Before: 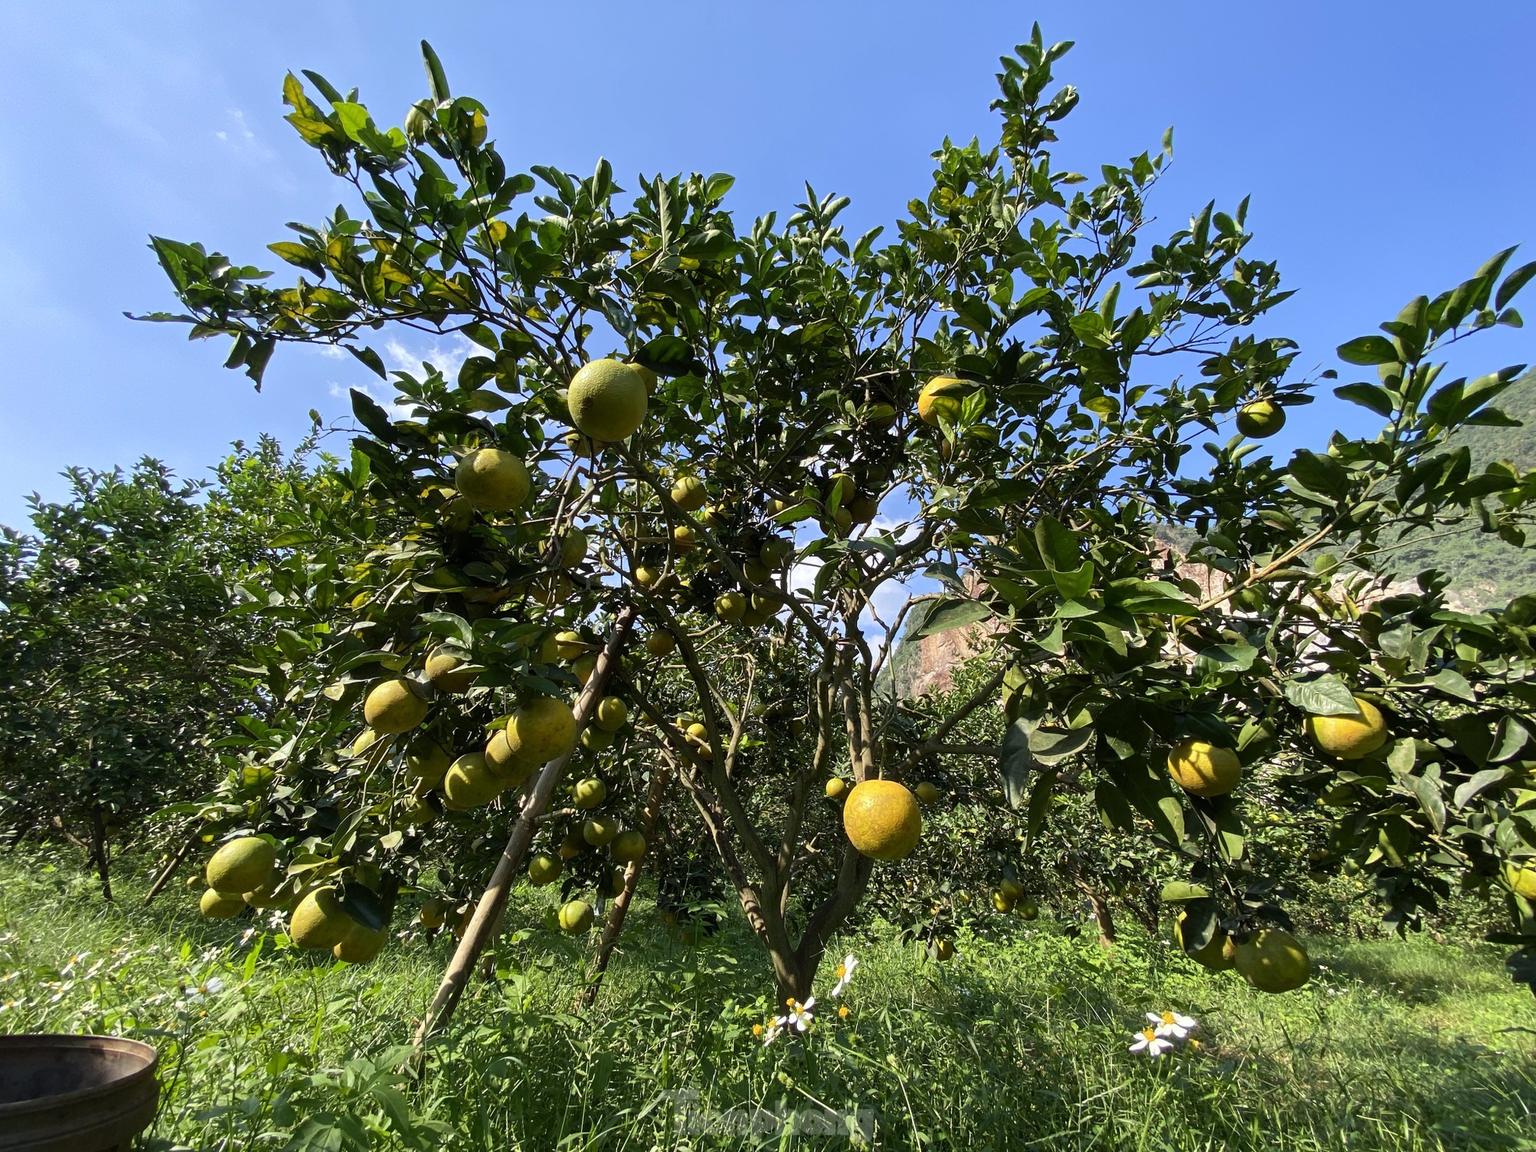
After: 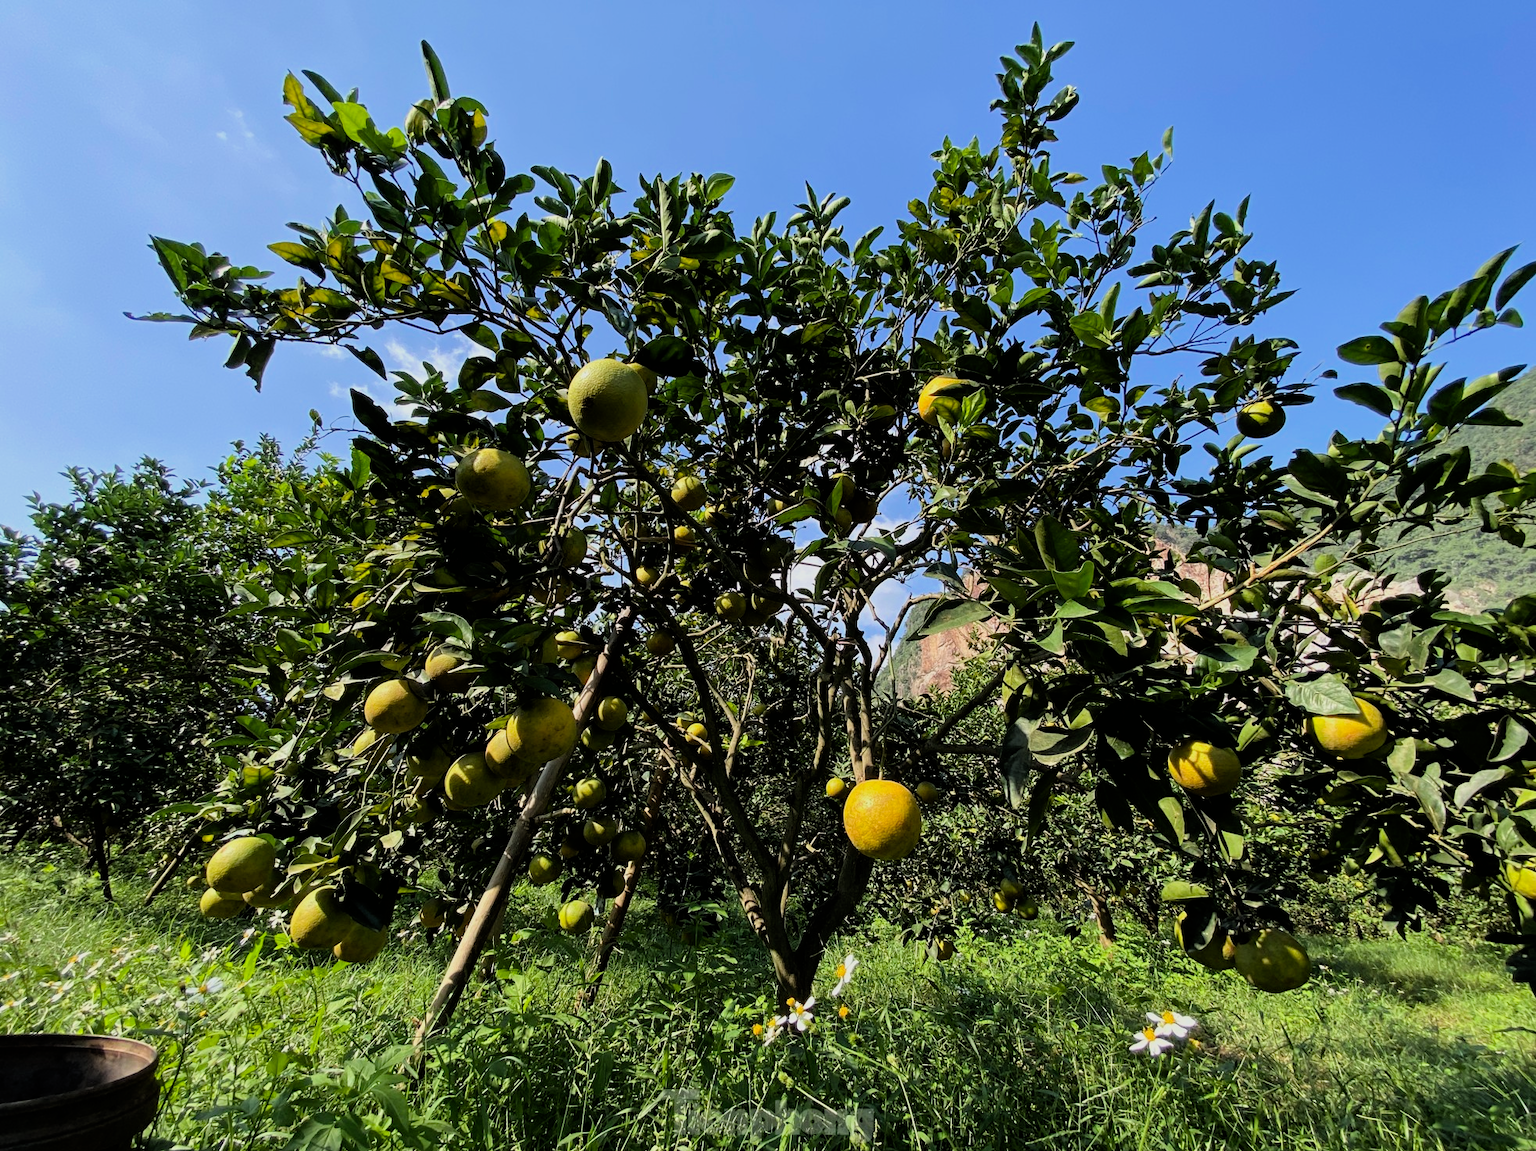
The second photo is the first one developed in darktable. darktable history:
filmic rgb: black relative exposure -7.78 EV, white relative exposure 4.42 EV, threshold 2.98 EV, hardness 3.75, latitude 49.58%, contrast 1.101, color science v6 (2022), enable highlight reconstruction true
